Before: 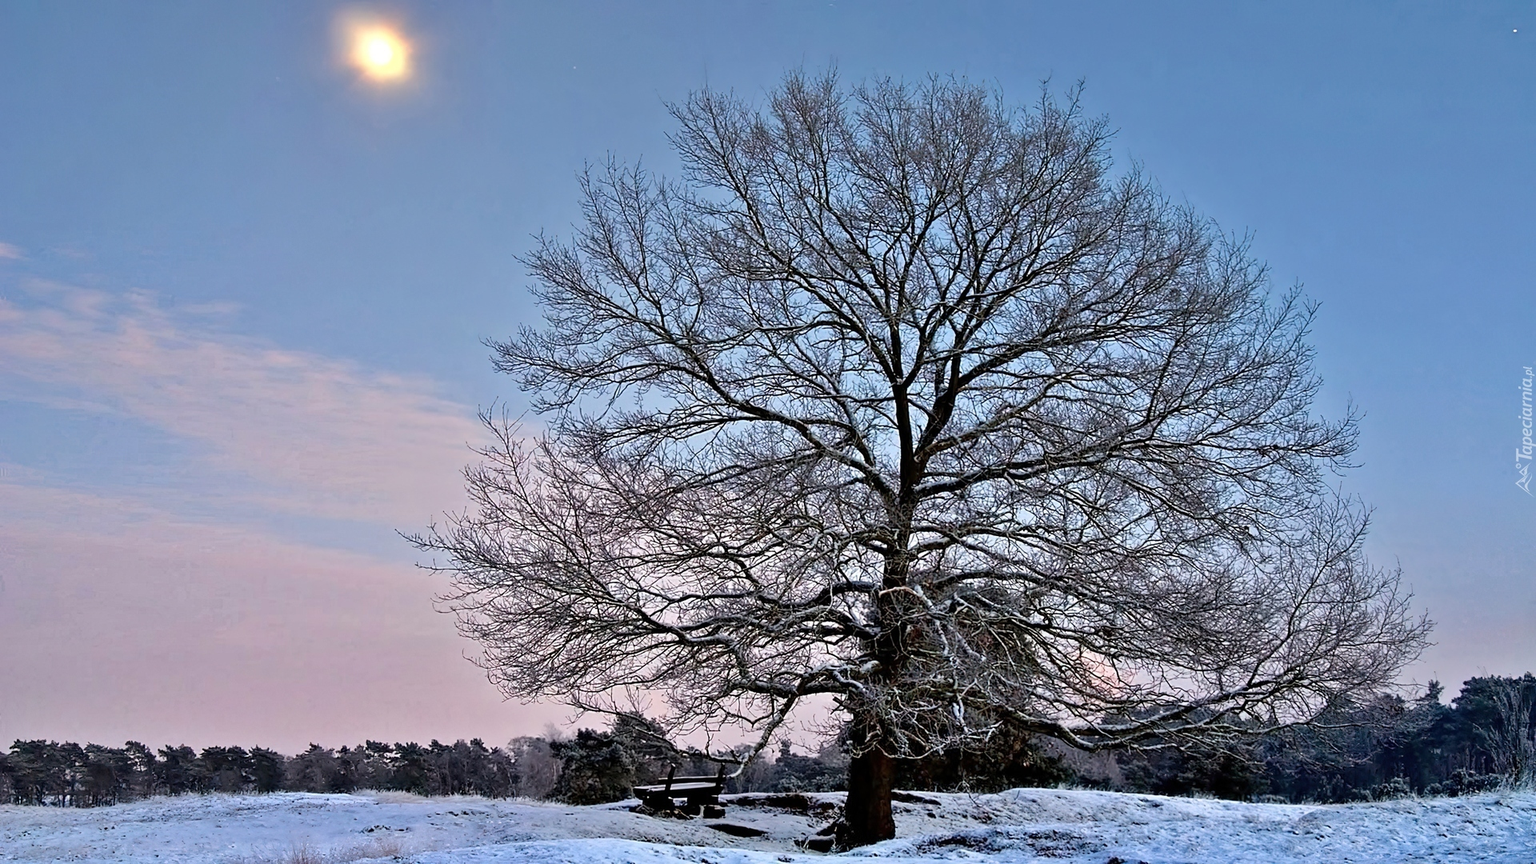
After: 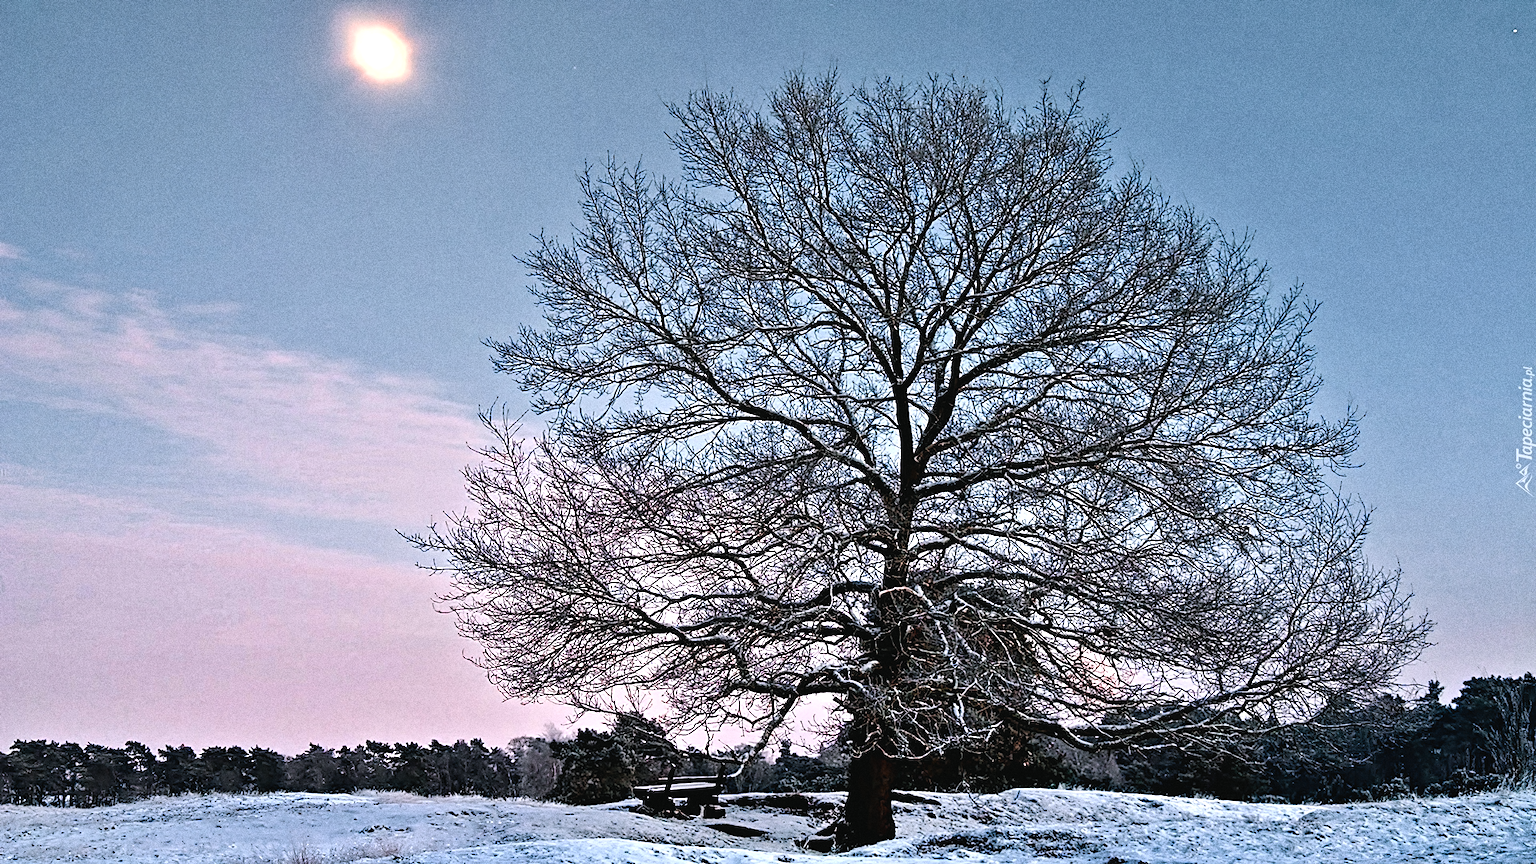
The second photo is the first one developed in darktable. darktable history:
diffuse or sharpen "_builtin_sharpen demosaicing | AA filter": edge sensitivity 1, 1st order anisotropy 100%, 2nd order anisotropy 100%, 3rd order anisotropy 100%, 4th order anisotropy 100%, 1st order speed -25%, 2nd order speed -25%, 3rd order speed -25%, 4th order speed -25%
grain "silver grain": coarseness 0.09 ISO, strength 40%
color equalizer "japanese film stock": saturation › orange 1.18, saturation › yellow 0.72, saturation › cyan 0.95, saturation › blue 0.838, hue › orange -18.53, hue › yellow 20.48, hue › green -0.98, brightness › orange 1.06, brightness › yellow 0.737, brightness › cyan 0.938, brightness › blue 0.894, node placement 8°
rgb primaries "nice": tint hue -2.48°, red hue -0.024, green purity 1.08, blue hue -0.112, blue purity 1.17
contrast equalizer: octaves 7, y [[0.6 ×6], [0.55 ×6], [0 ×6], [0 ×6], [0 ×6]], mix -0.1
color balance rgb "japanese film stock": shadows lift › chroma 2%, shadows lift › hue 135.47°, highlights gain › chroma 2%, highlights gain › hue 291.01°, global offset › luminance 0.5%, perceptual saturation grading › global saturation -10.8%, perceptual saturation grading › highlights -26.83%, perceptual saturation grading › shadows 21.25%, perceptual brilliance grading › highlights 17.77%, perceptual brilliance grading › mid-tones 31.71%, perceptual brilliance grading › shadows -31.01%, global vibrance 24.91%
